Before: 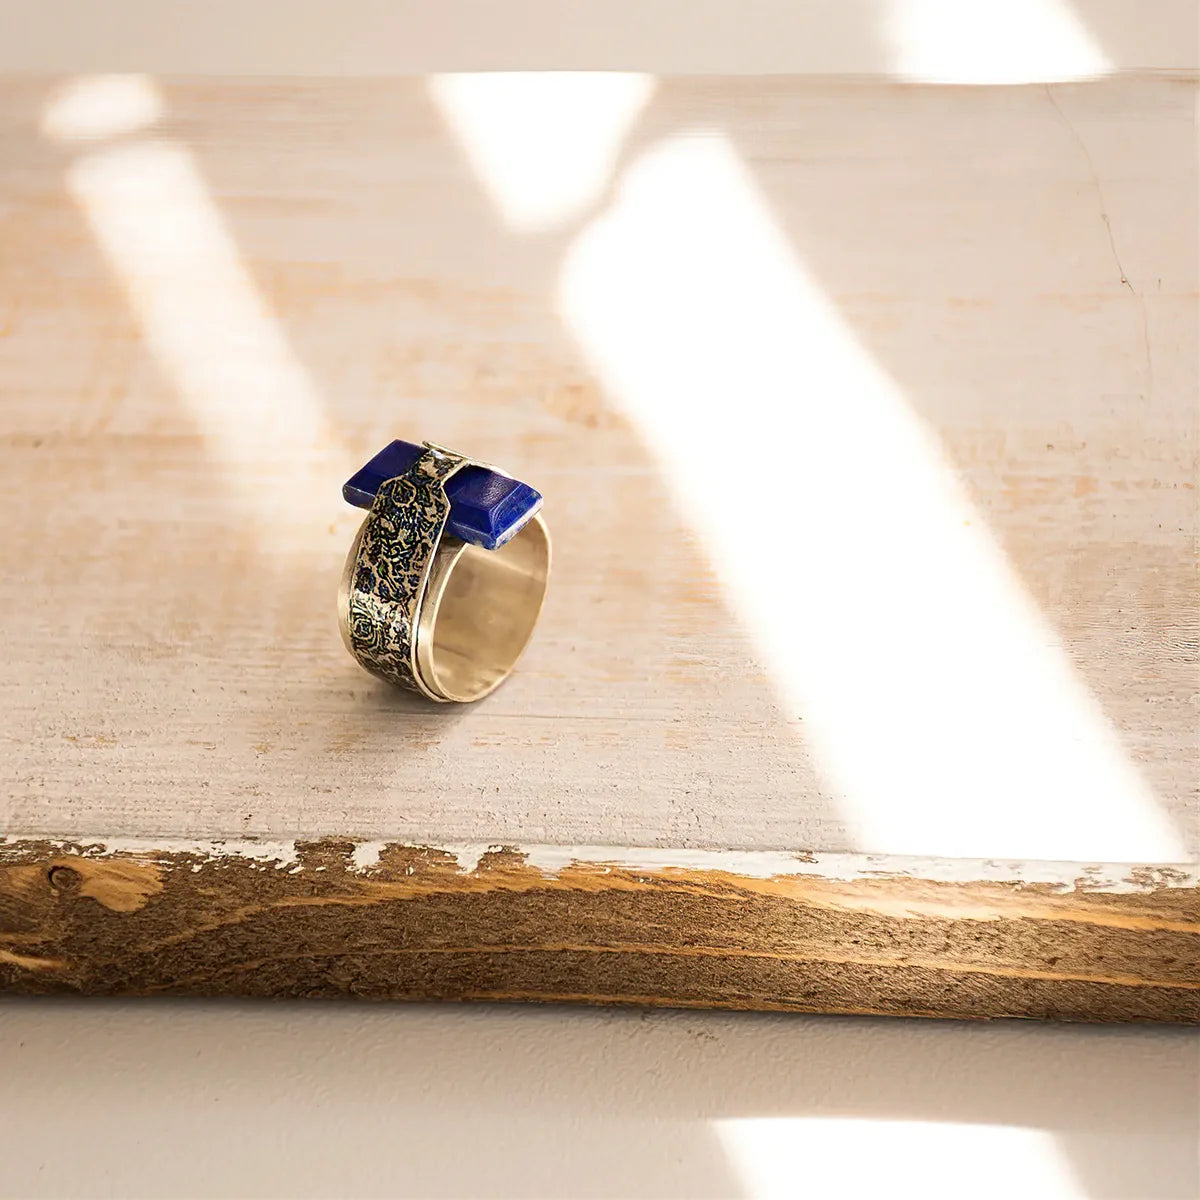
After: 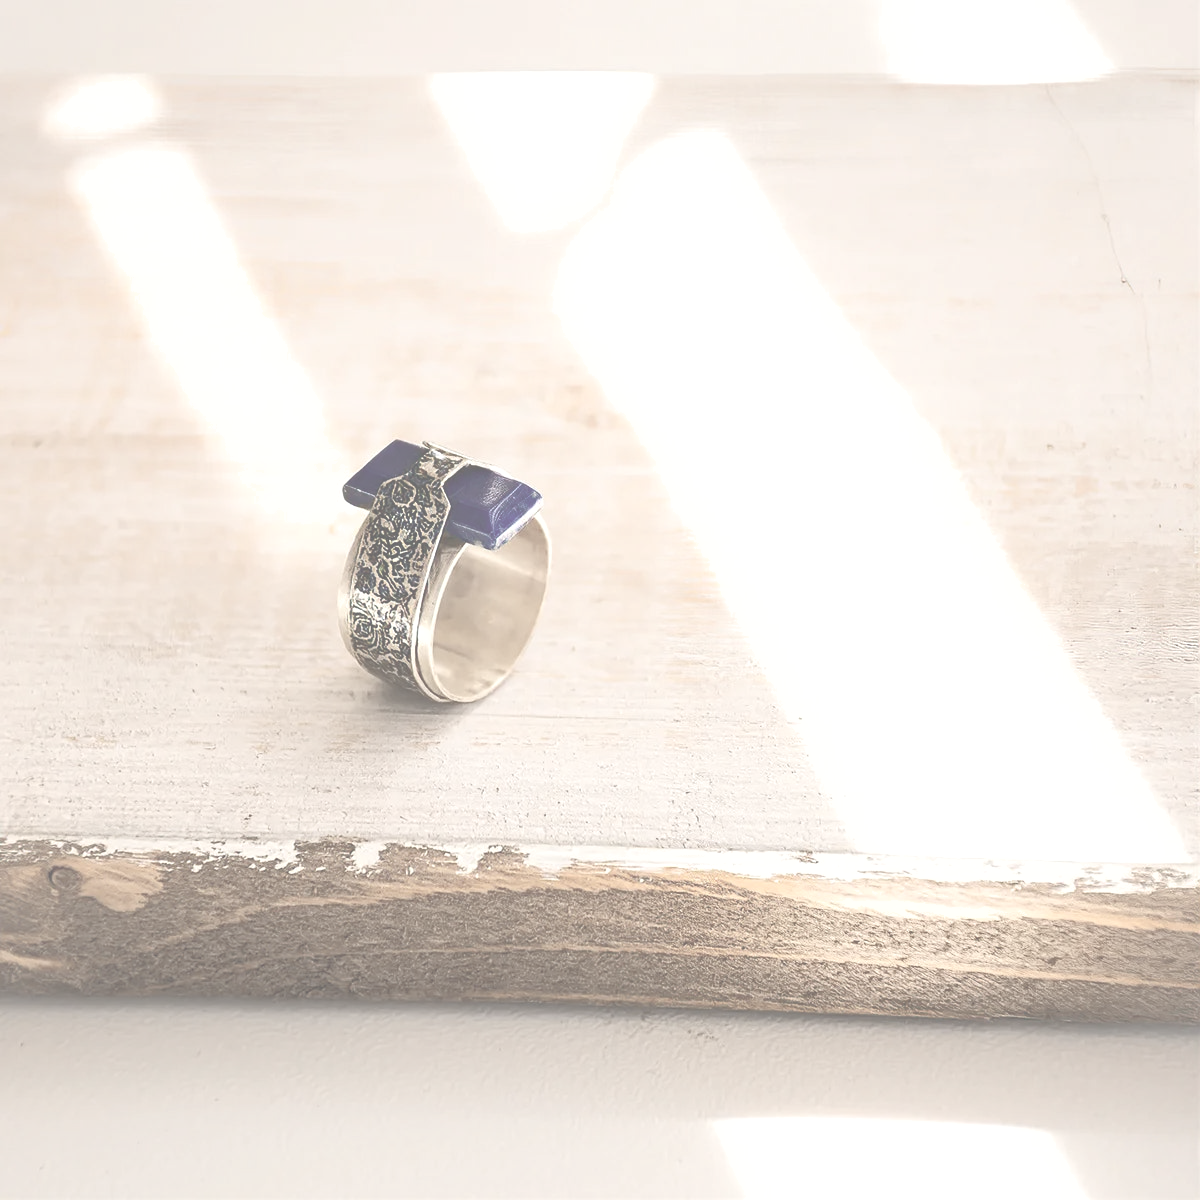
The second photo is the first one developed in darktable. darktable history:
contrast brightness saturation: contrast -0.32, brightness 0.75, saturation -0.78
exposure: exposure 1.16 EV, compensate exposure bias true, compensate highlight preservation false
shadows and highlights: on, module defaults
